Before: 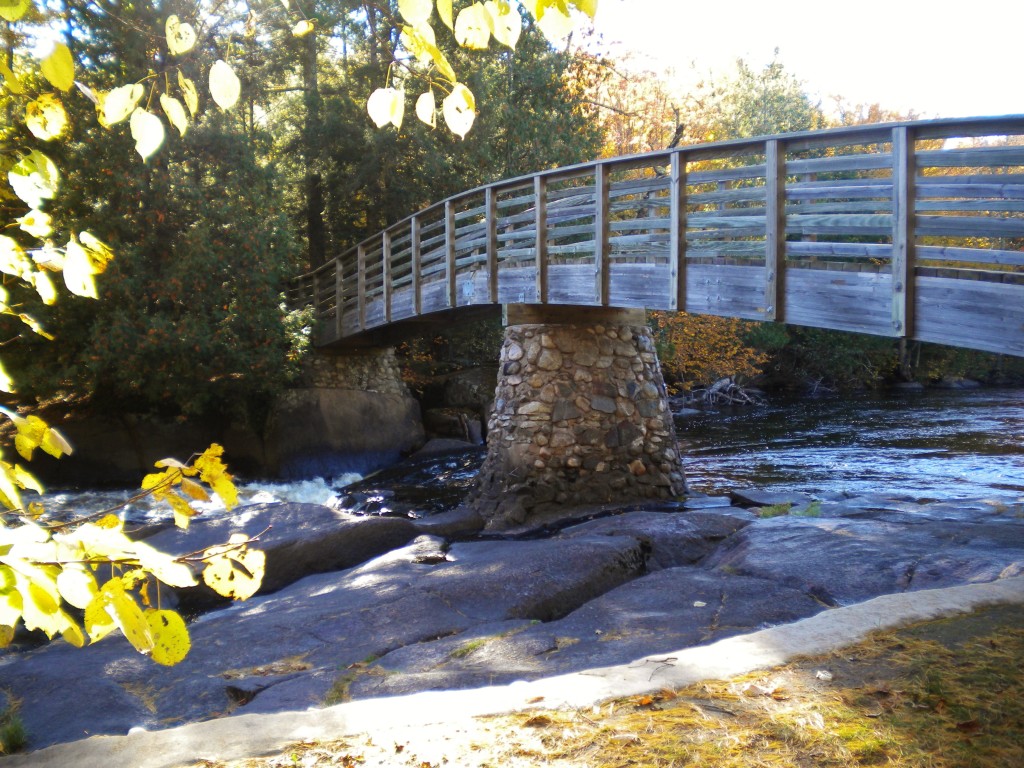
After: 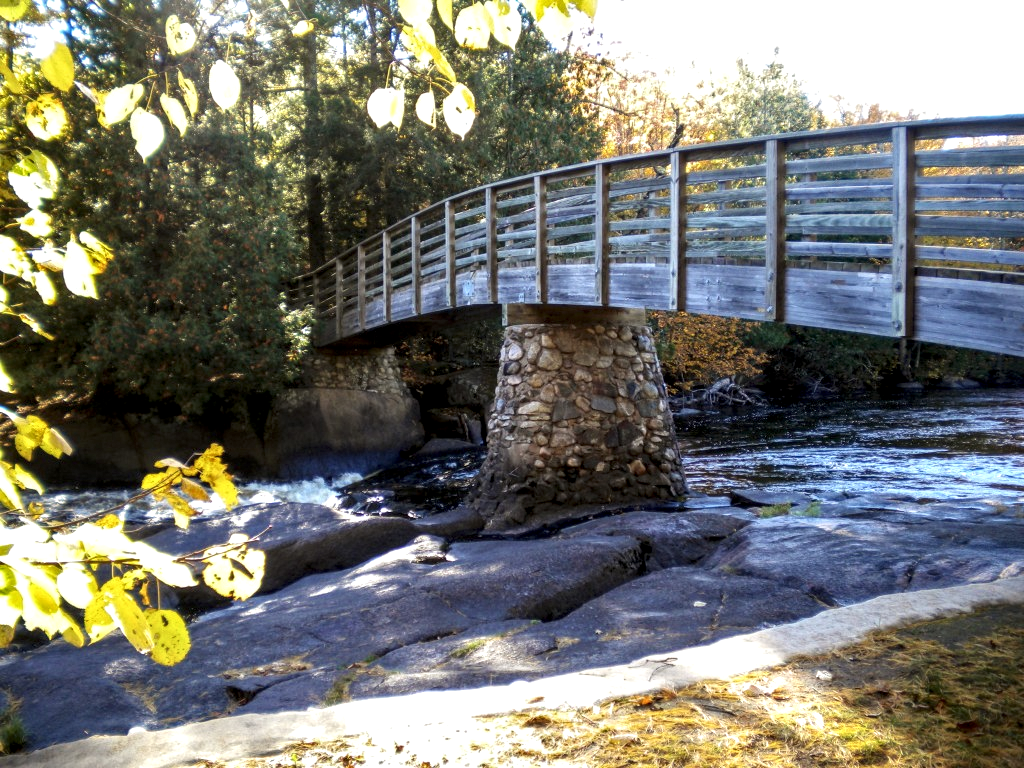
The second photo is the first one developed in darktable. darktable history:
tone equalizer: -7 EV 0.13 EV, smoothing diameter 25%, edges refinement/feathering 10, preserve details guided filter
local contrast: highlights 60%, shadows 60%, detail 160%
